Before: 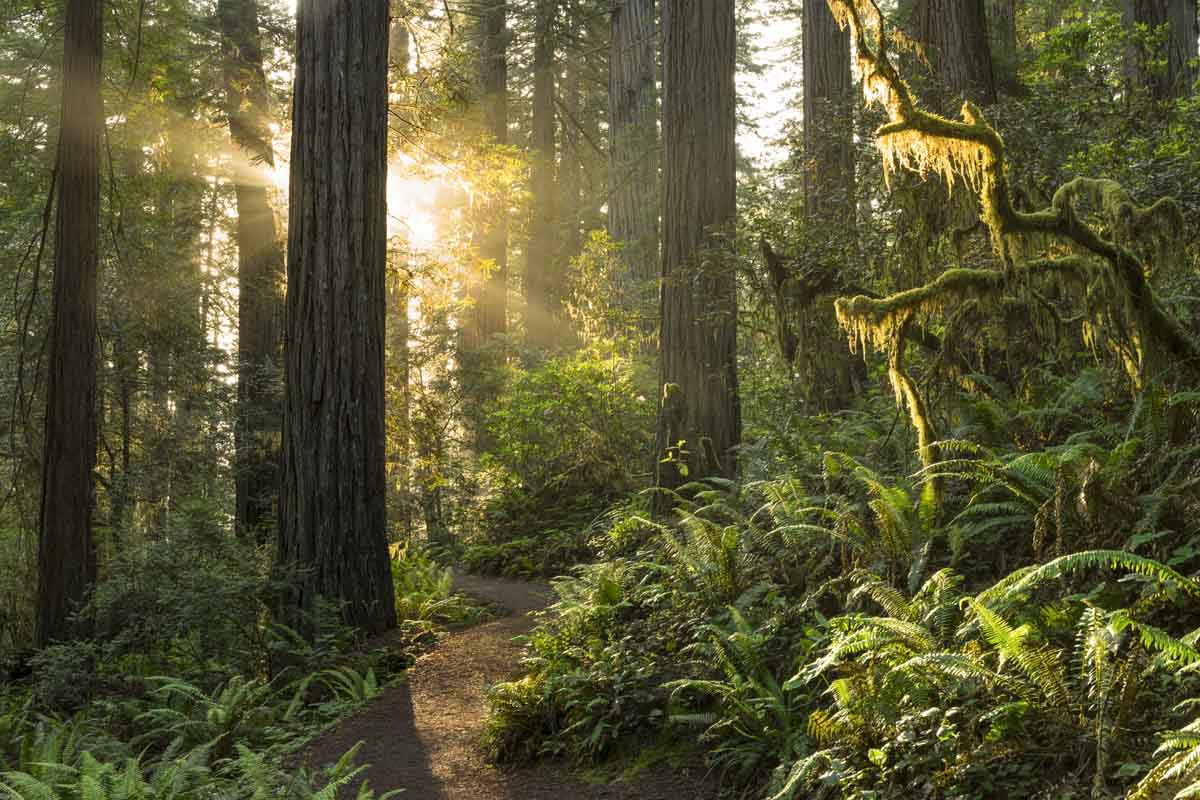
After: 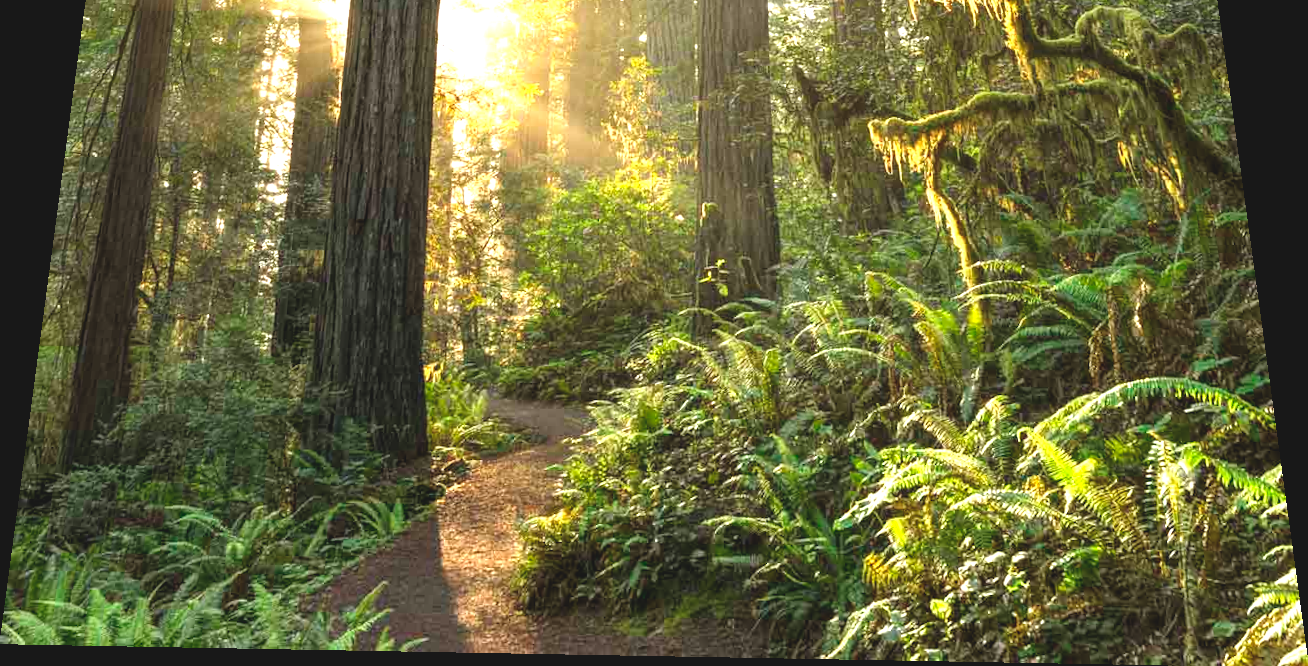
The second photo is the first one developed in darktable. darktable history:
rotate and perspective: rotation 0.128°, lens shift (vertical) -0.181, lens shift (horizontal) -0.044, shear 0.001, automatic cropping off
exposure: black level correction -0.005, exposure 1.002 EV, compensate highlight preservation false
crop and rotate: top 18.507%
